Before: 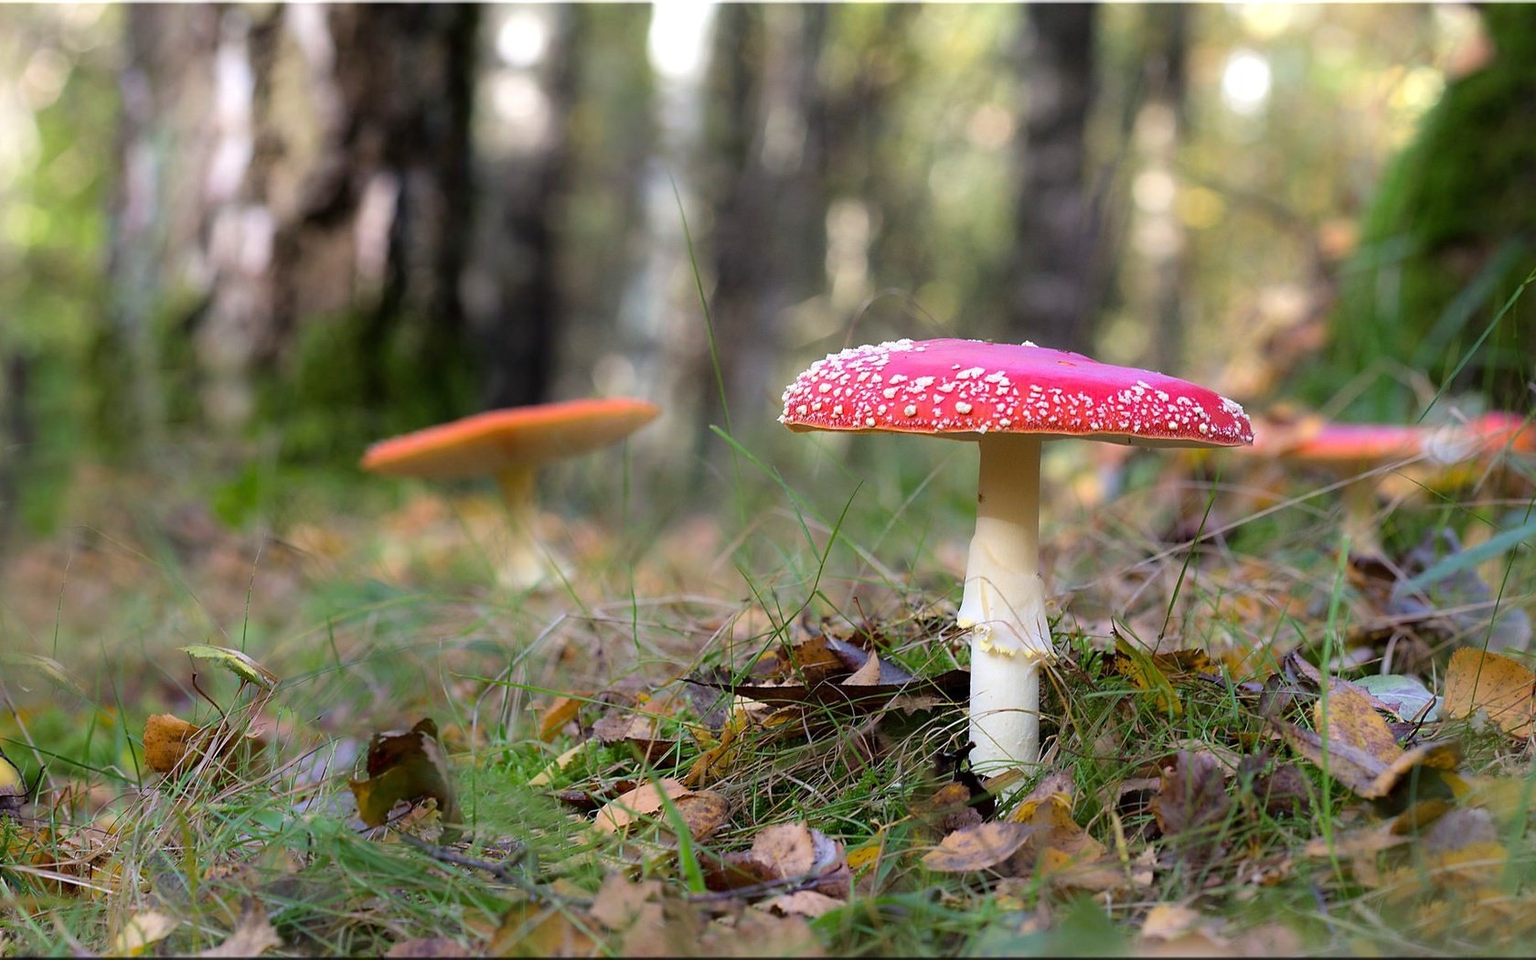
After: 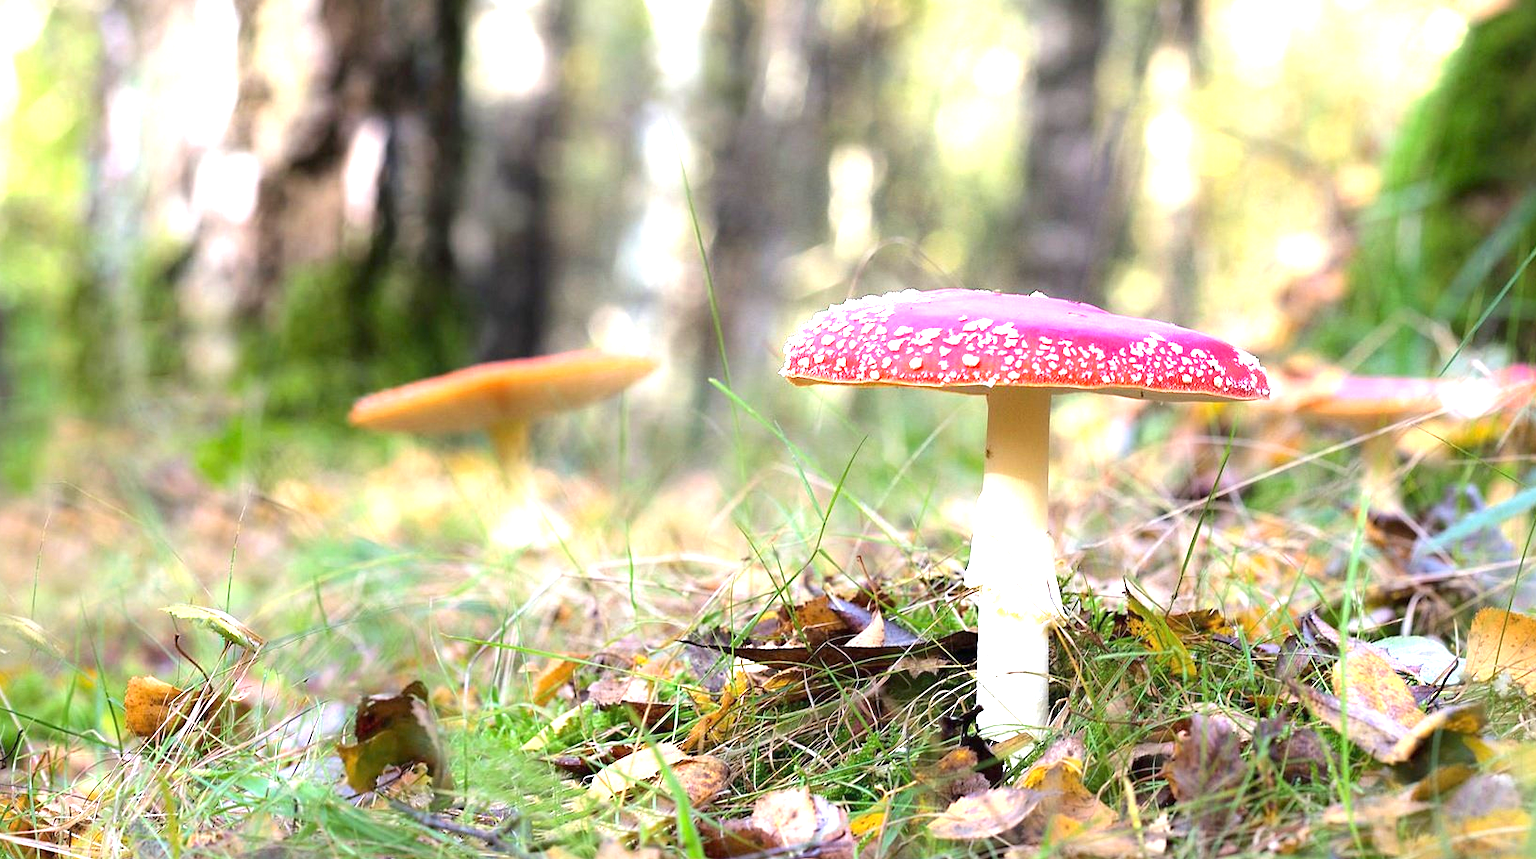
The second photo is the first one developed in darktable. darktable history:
exposure: black level correction 0, exposure 1.614 EV, compensate highlight preservation false
tone equalizer: luminance estimator HSV value / RGB max
crop: left 1.498%, top 6.159%, right 1.571%, bottom 7.025%
